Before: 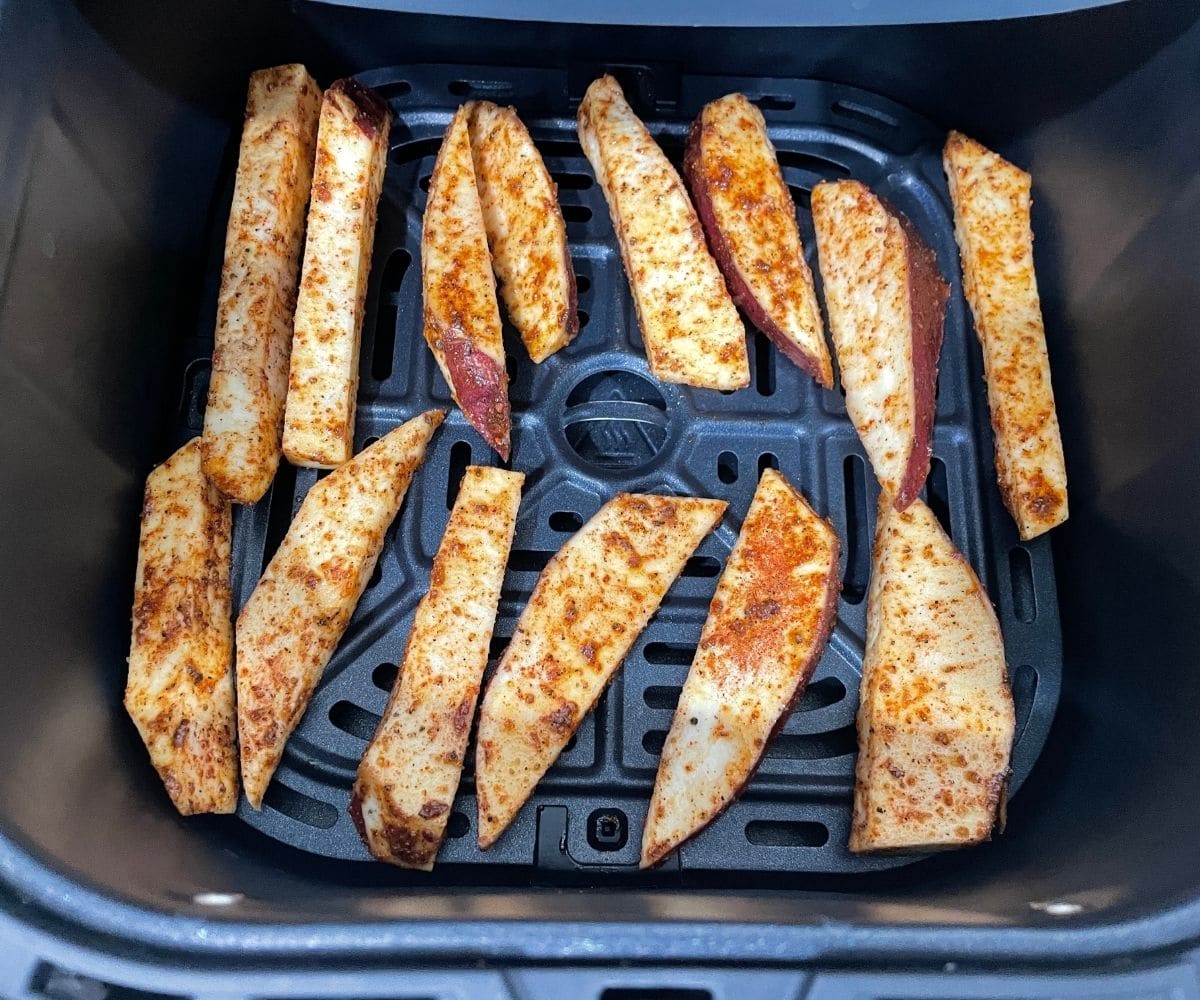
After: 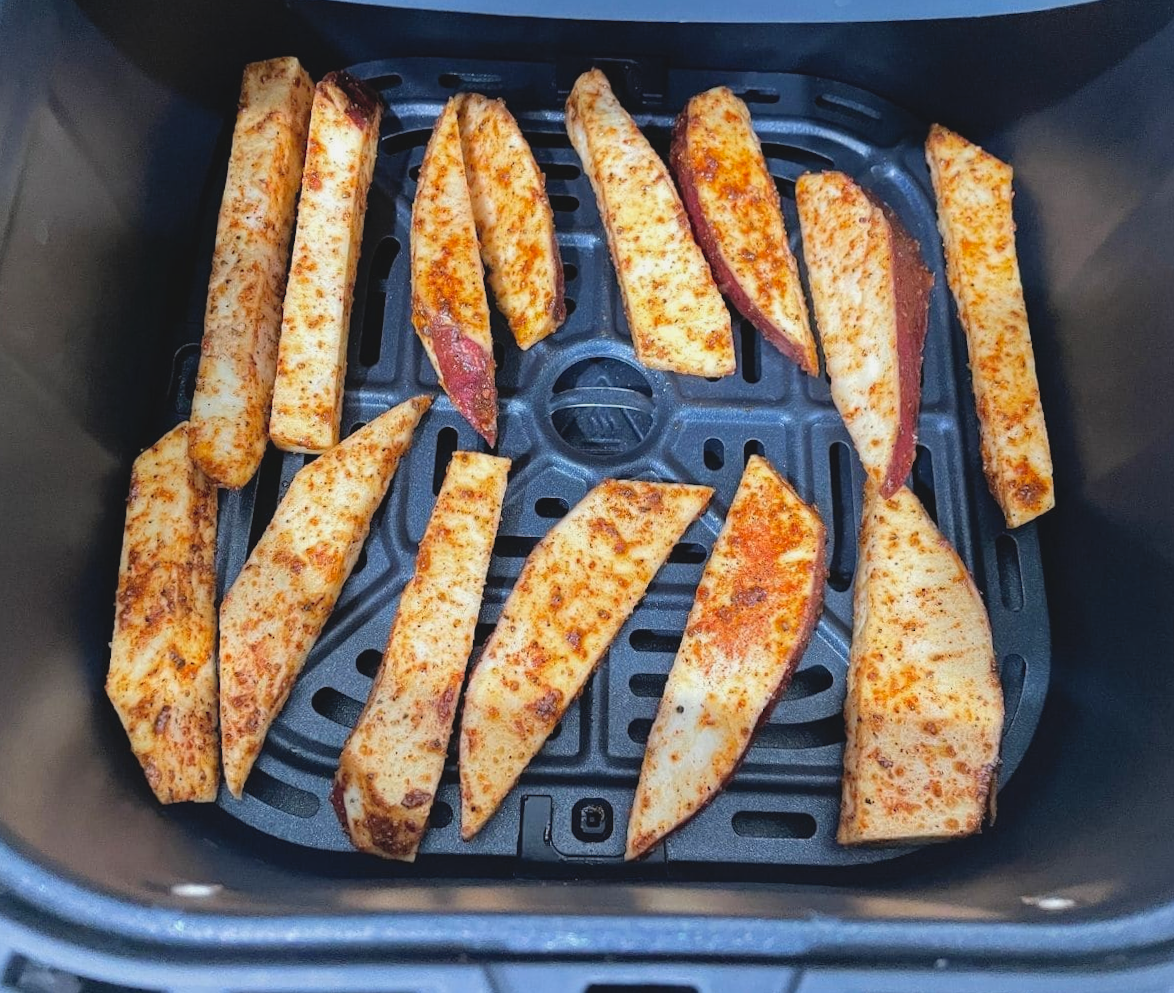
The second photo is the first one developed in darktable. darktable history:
contrast brightness saturation: contrast -0.1, brightness 0.05, saturation 0.08
rotate and perspective: rotation 0.226°, lens shift (vertical) -0.042, crop left 0.023, crop right 0.982, crop top 0.006, crop bottom 0.994
